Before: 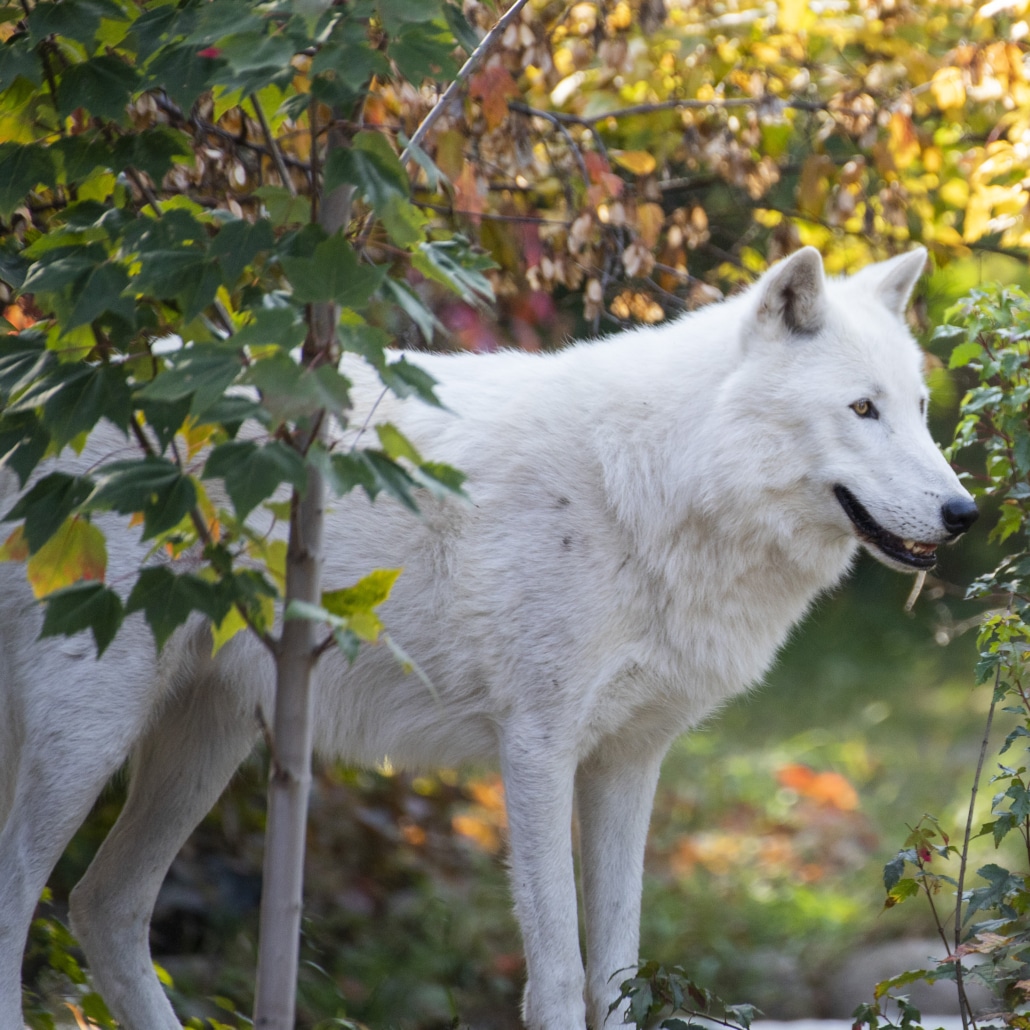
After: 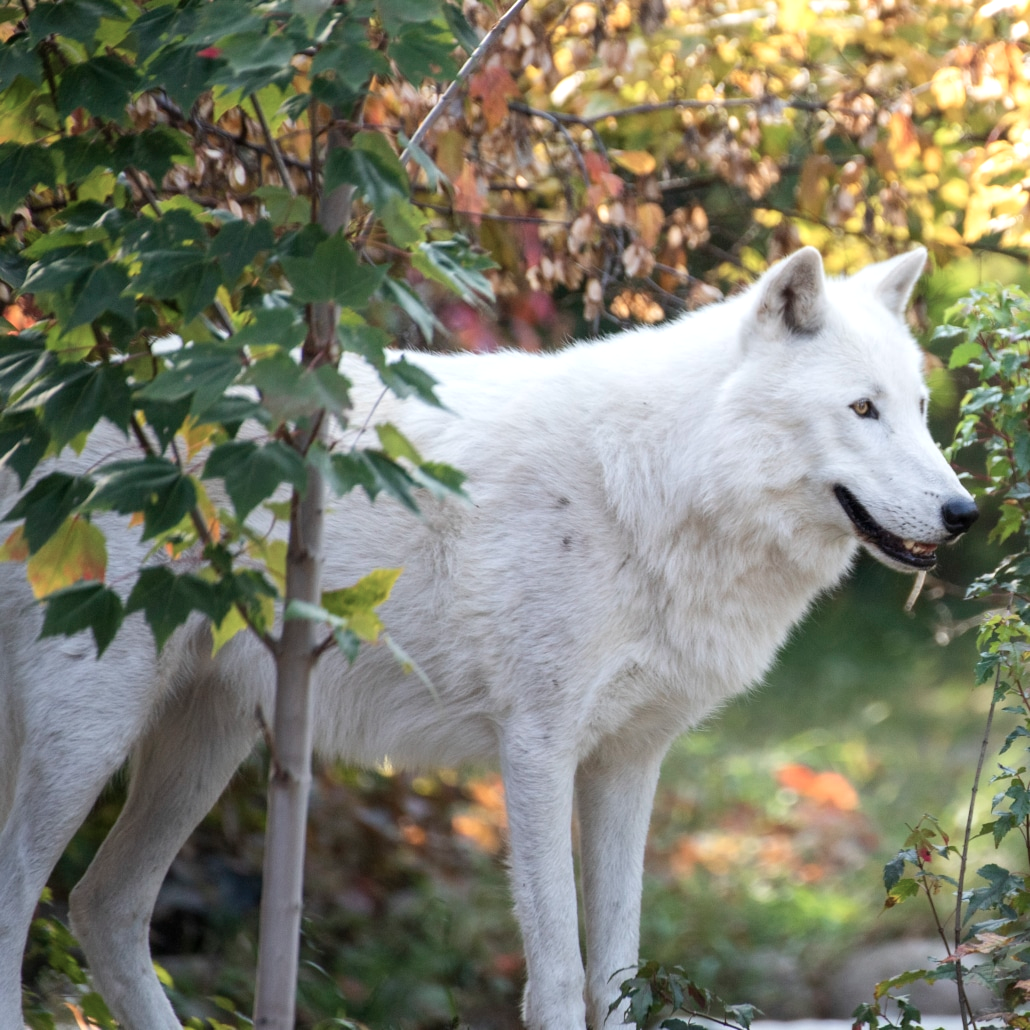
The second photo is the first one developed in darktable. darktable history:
color balance: input saturation 80.07%
exposure: exposure 0.258 EV, compensate highlight preservation false
